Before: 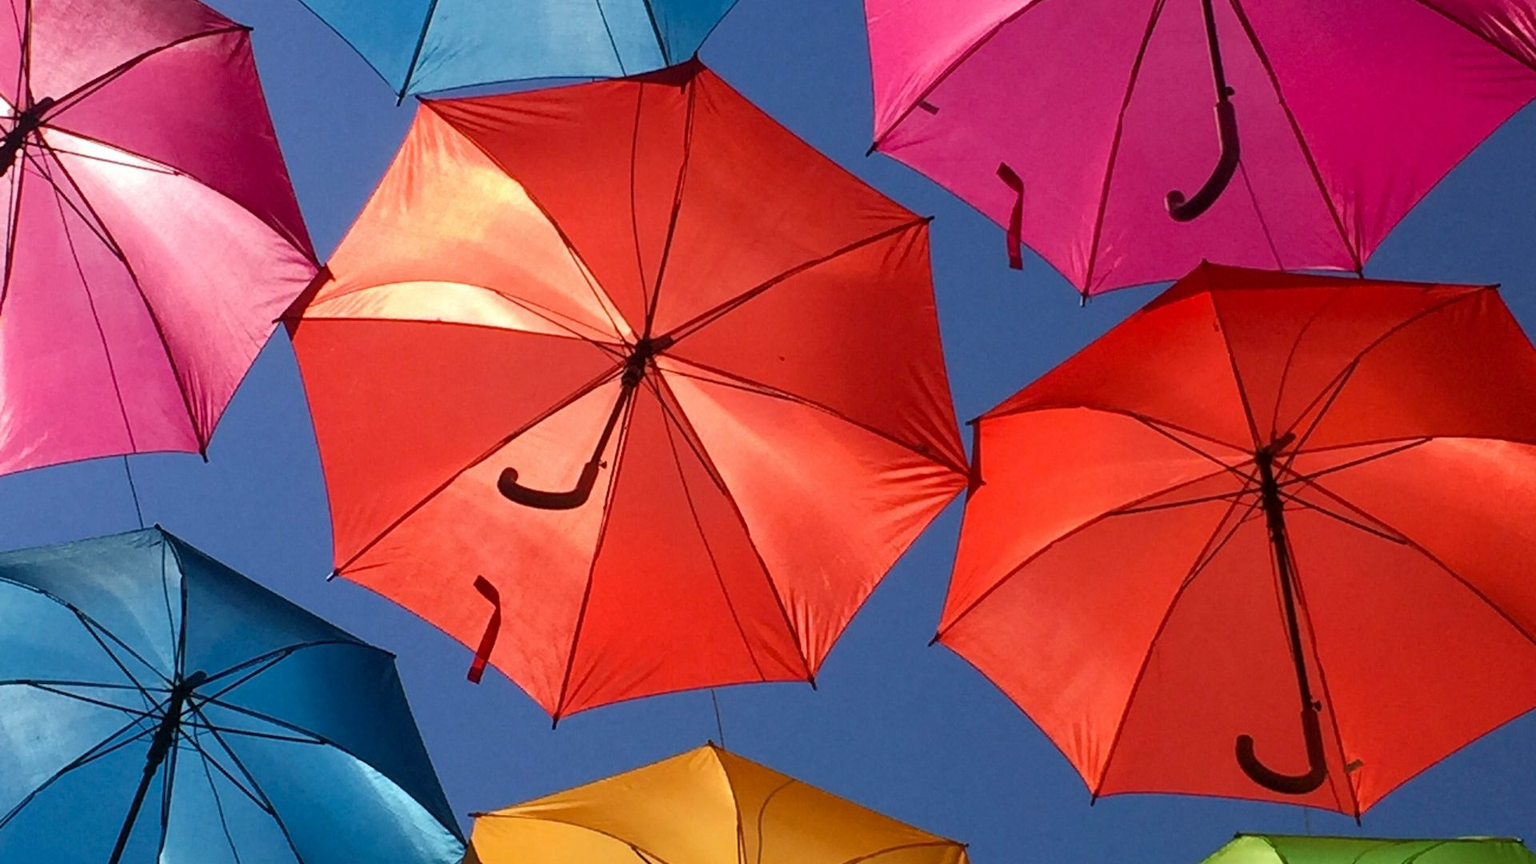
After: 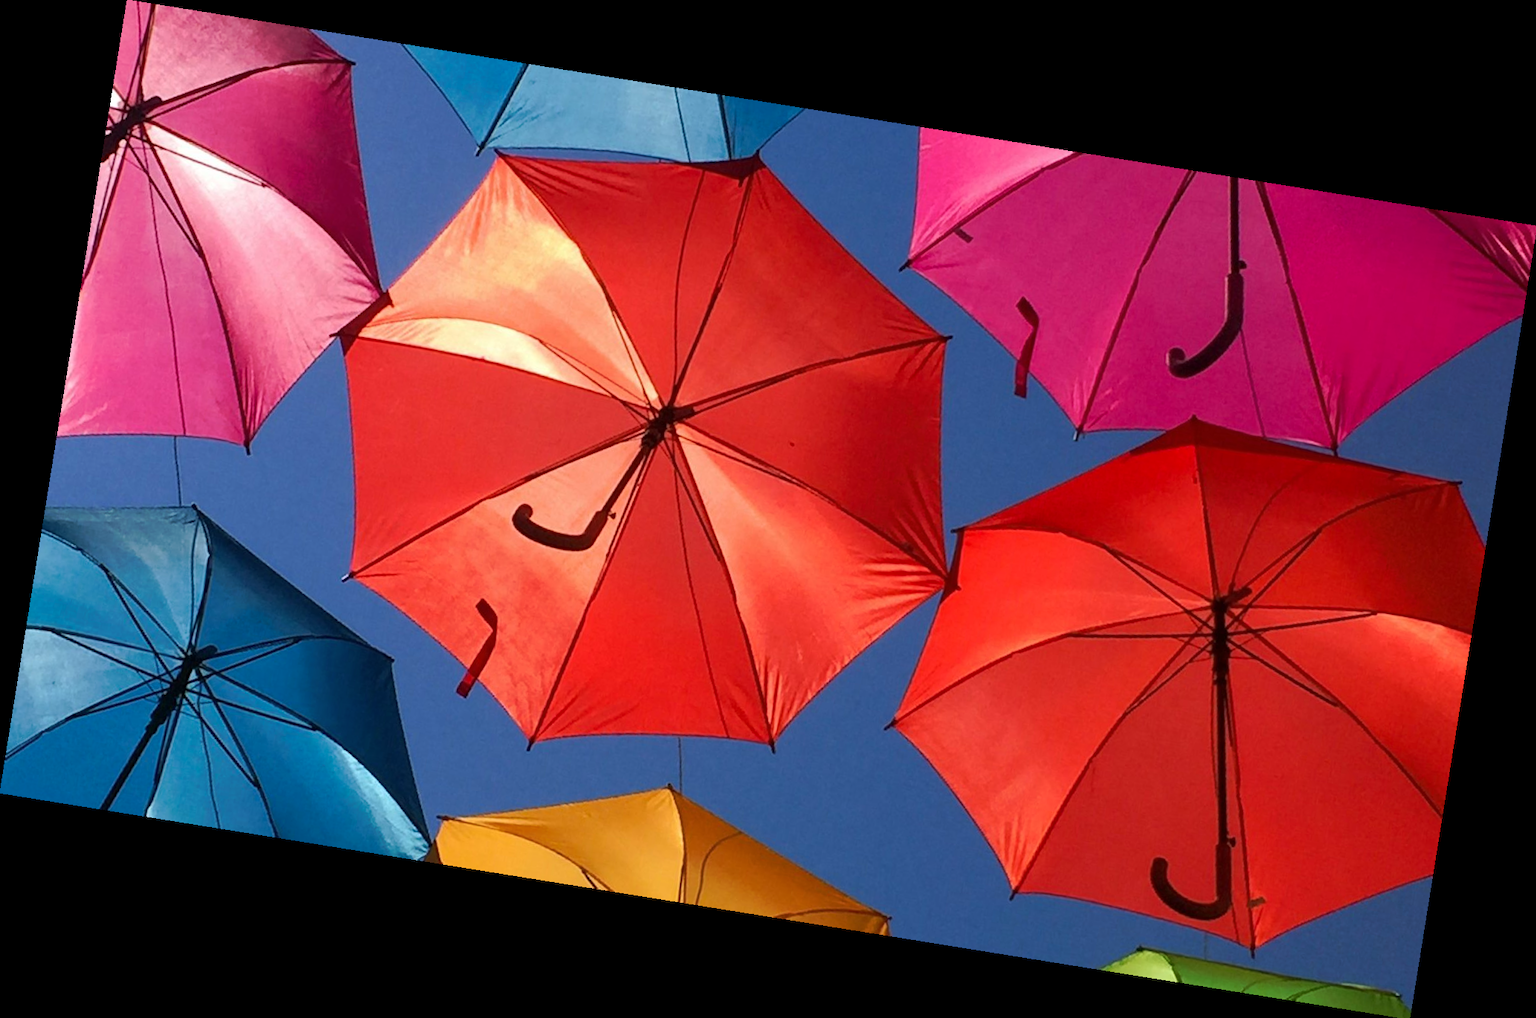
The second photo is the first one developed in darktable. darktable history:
rotate and perspective: rotation 9.12°, automatic cropping off
tone curve: curves: ch0 [(0, 0) (0.003, 0.003) (0.011, 0.011) (0.025, 0.024) (0.044, 0.043) (0.069, 0.067) (0.1, 0.096) (0.136, 0.131) (0.177, 0.171) (0.224, 0.217) (0.277, 0.268) (0.335, 0.324) (0.399, 0.386) (0.468, 0.453) (0.543, 0.547) (0.623, 0.626) (0.709, 0.712) (0.801, 0.802) (0.898, 0.898) (1, 1)], preserve colors none
